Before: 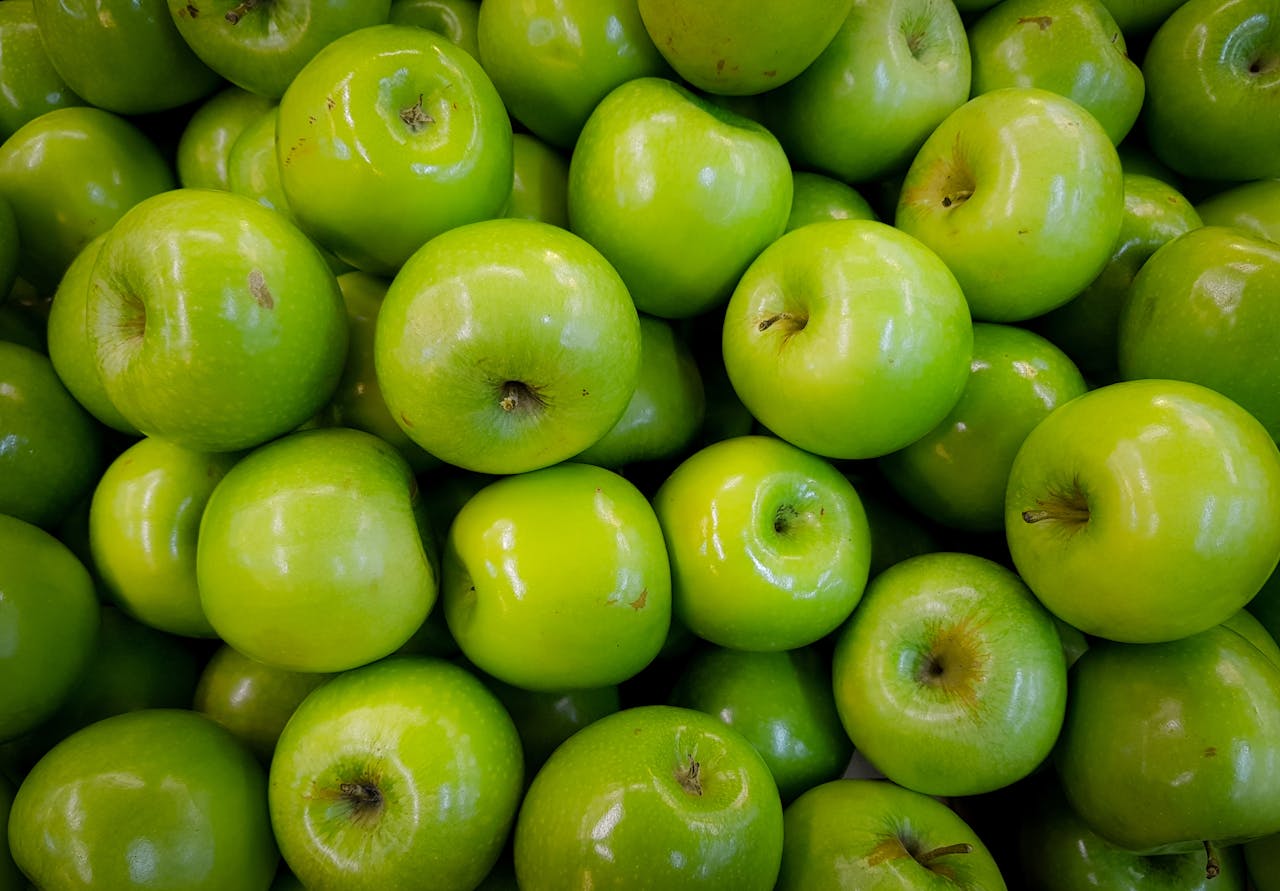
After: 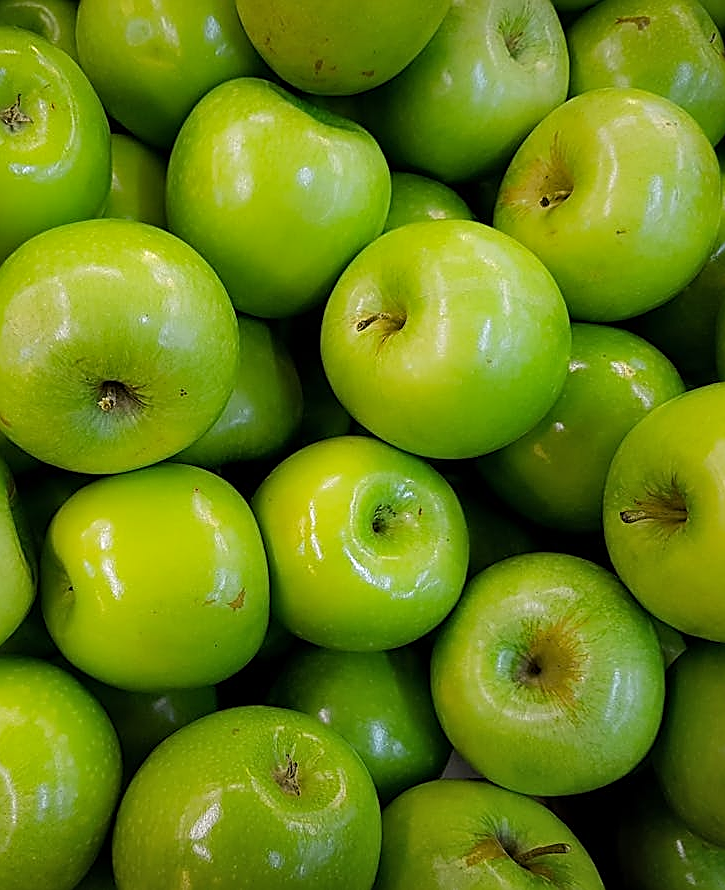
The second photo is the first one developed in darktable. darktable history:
sharpen: radius 1.685, amount 1.294
crop: left 31.458%, top 0%, right 11.876%
shadows and highlights: soften with gaussian
